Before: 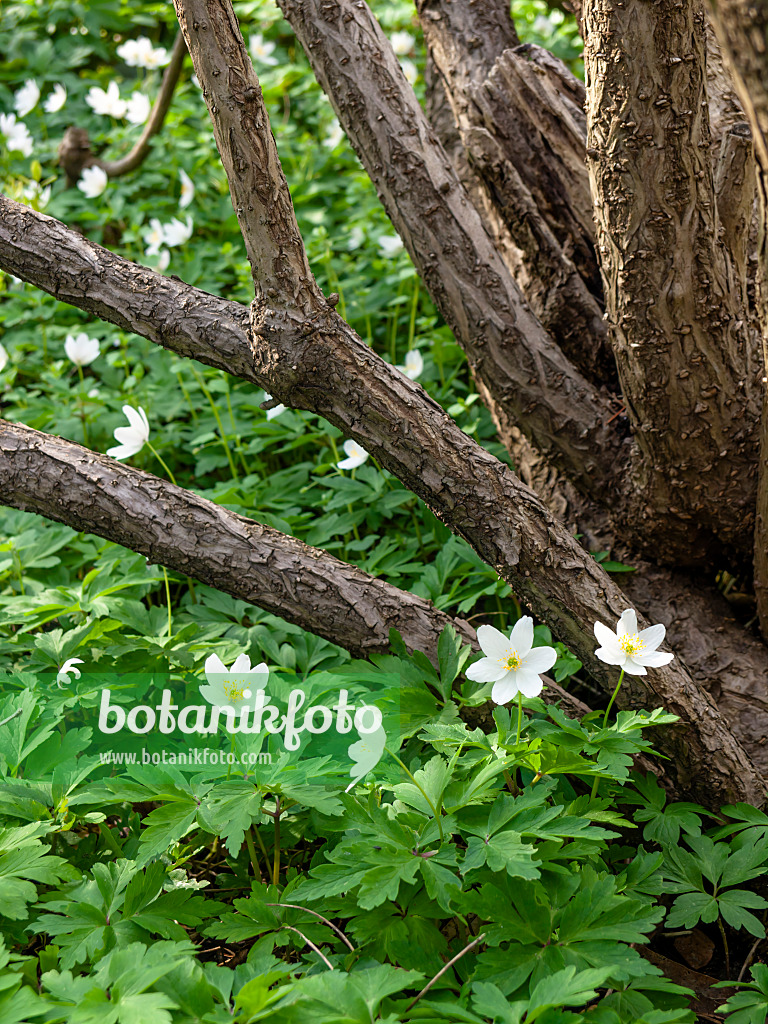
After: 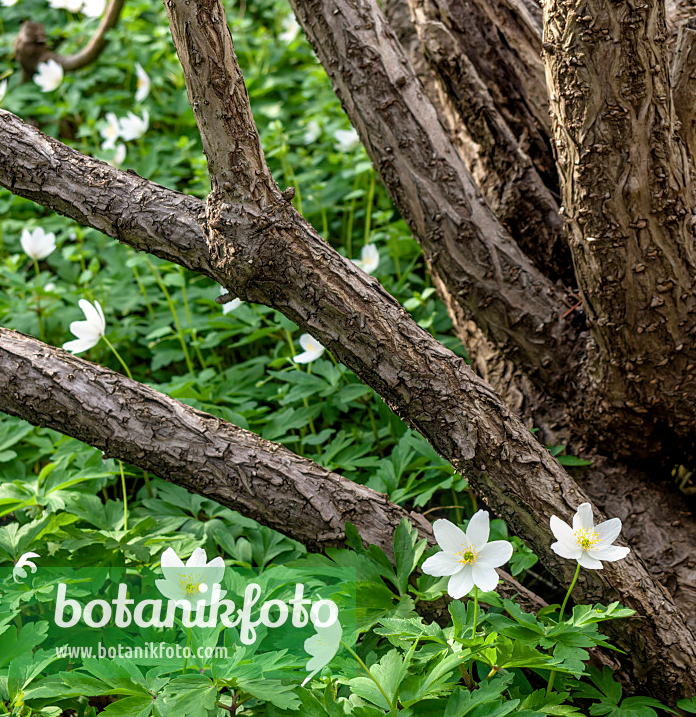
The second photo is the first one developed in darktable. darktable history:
local contrast: on, module defaults
crop: left 5.841%, top 10.435%, right 3.499%, bottom 19.463%
